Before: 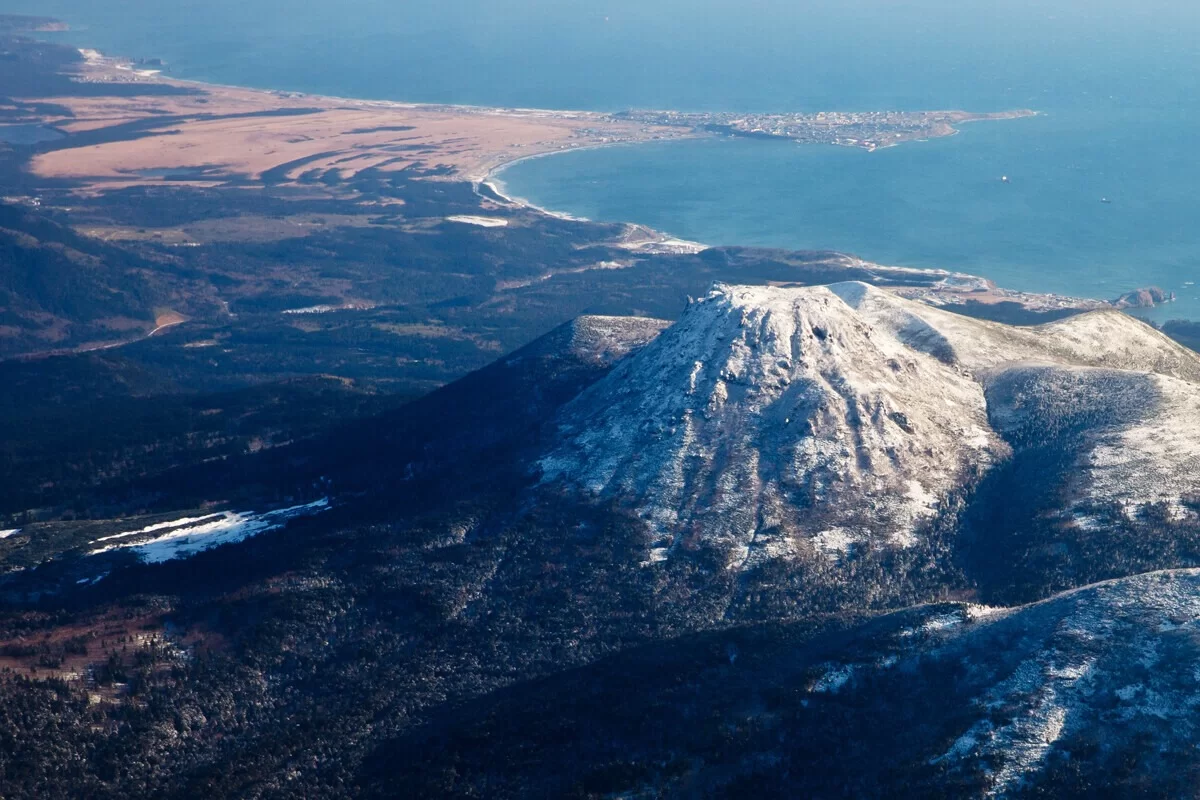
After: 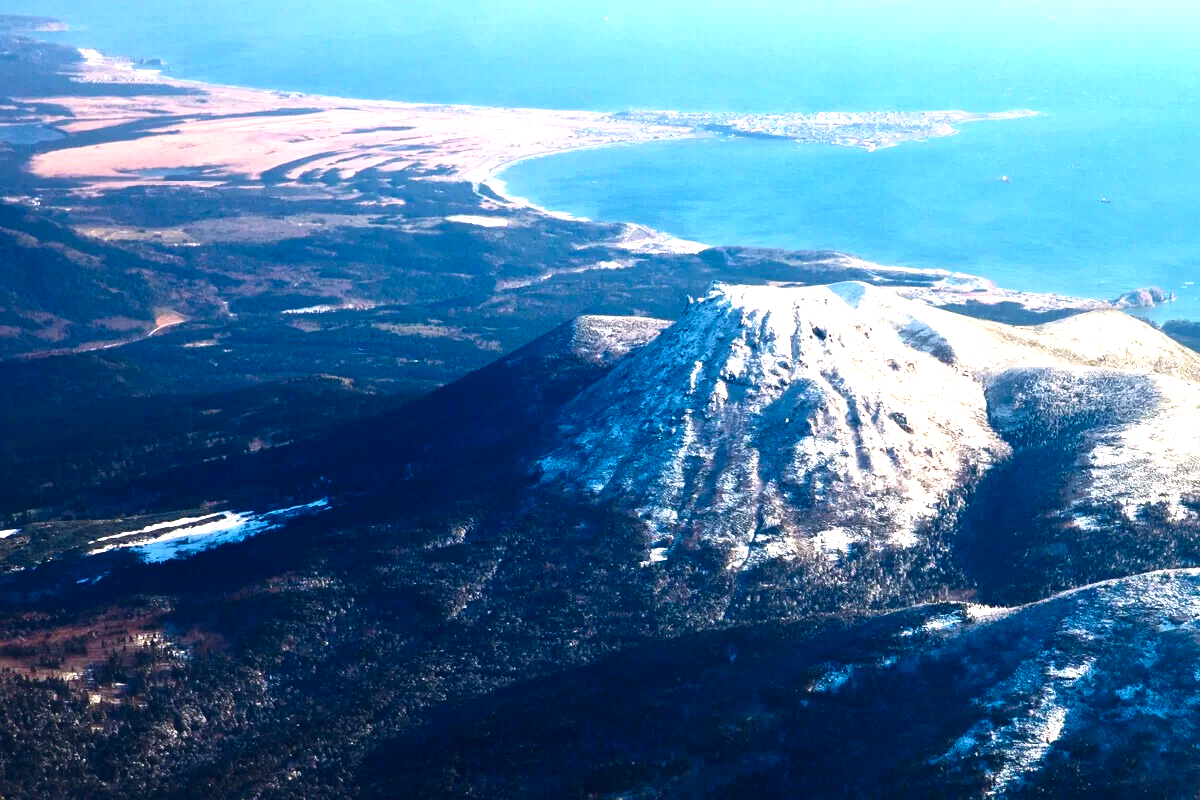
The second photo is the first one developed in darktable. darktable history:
color balance rgb: perceptual saturation grading › global saturation 9.615%, perceptual brilliance grading › highlights 5.748%, perceptual brilliance grading › shadows -9.19%, global vibrance 20%
tone curve: curves: ch0 [(0, 0) (0.003, 0.002) (0.011, 0.009) (0.025, 0.022) (0.044, 0.041) (0.069, 0.059) (0.1, 0.082) (0.136, 0.106) (0.177, 0.138) (0.224, 0.179) (0.277, 0.226) (0.335, 0.28) (0.399, 0.342) (0.468, 0.413) (0.543, 0.493) (0.623, 0.591) (0.709, 0.699) (0.801, 0.804) (0.898, 0.899) (1, 1)], color space Lab, independent channels, preserve colors none
exposure: exposure 1 EV, compensate highlight preservation false
